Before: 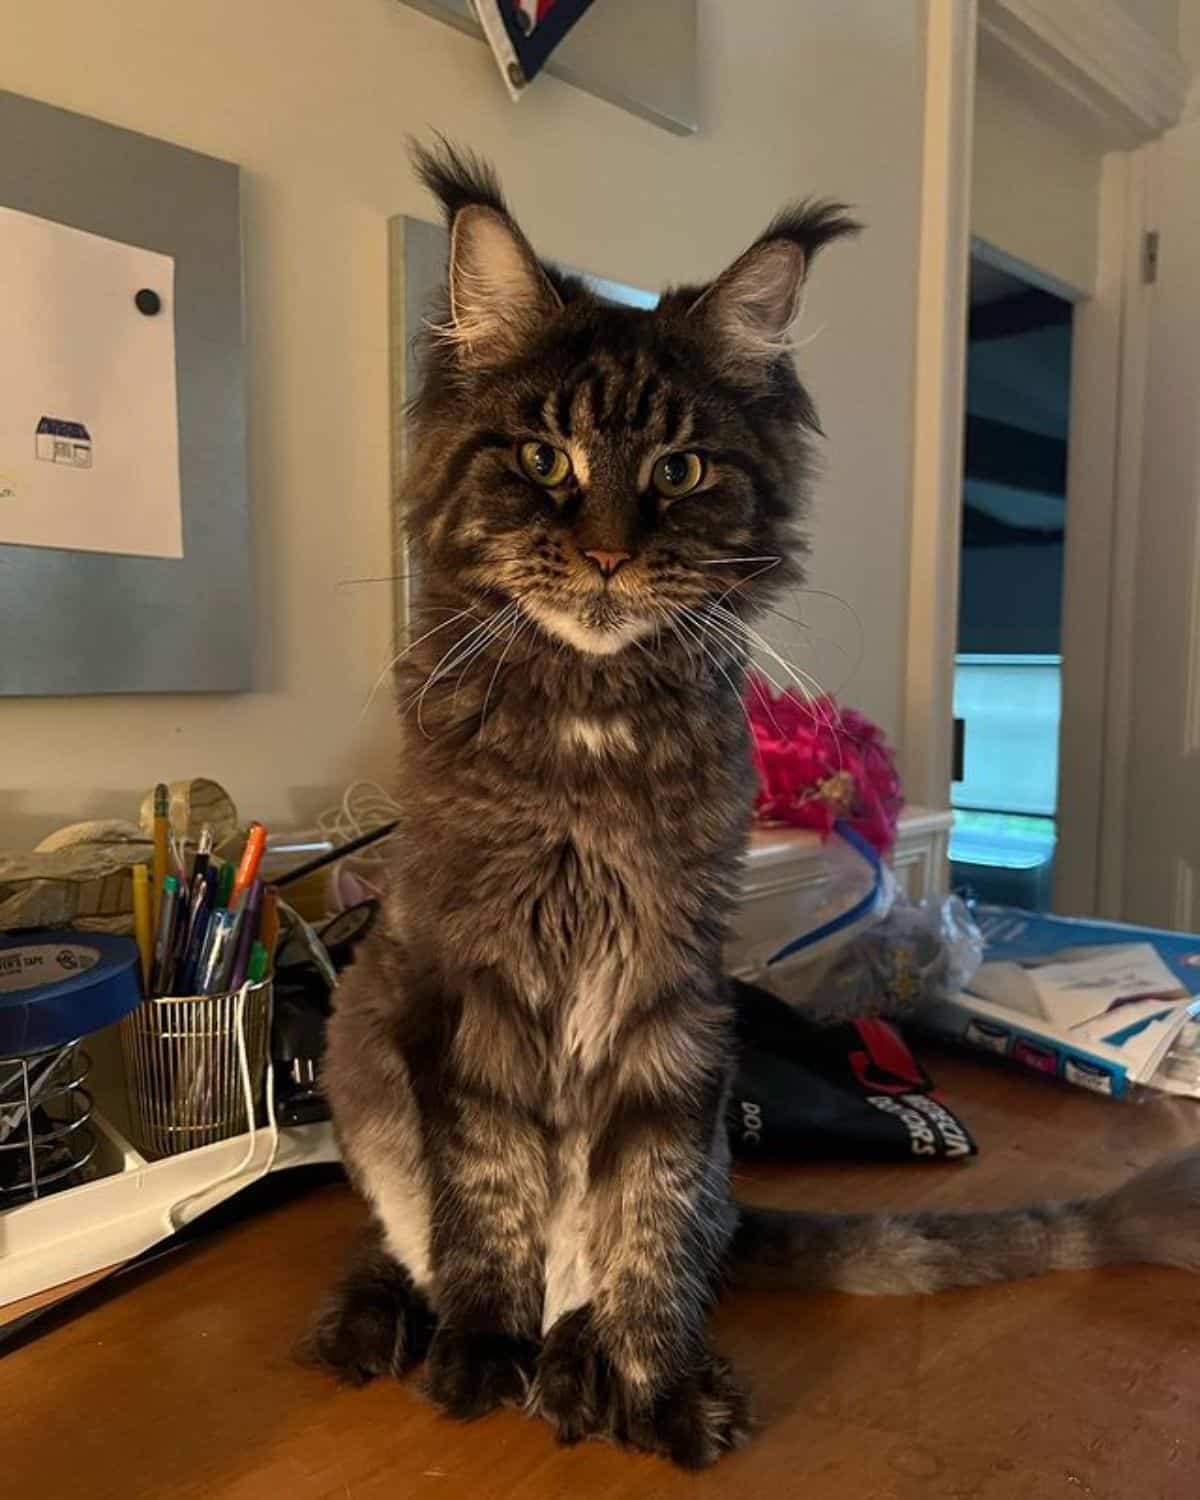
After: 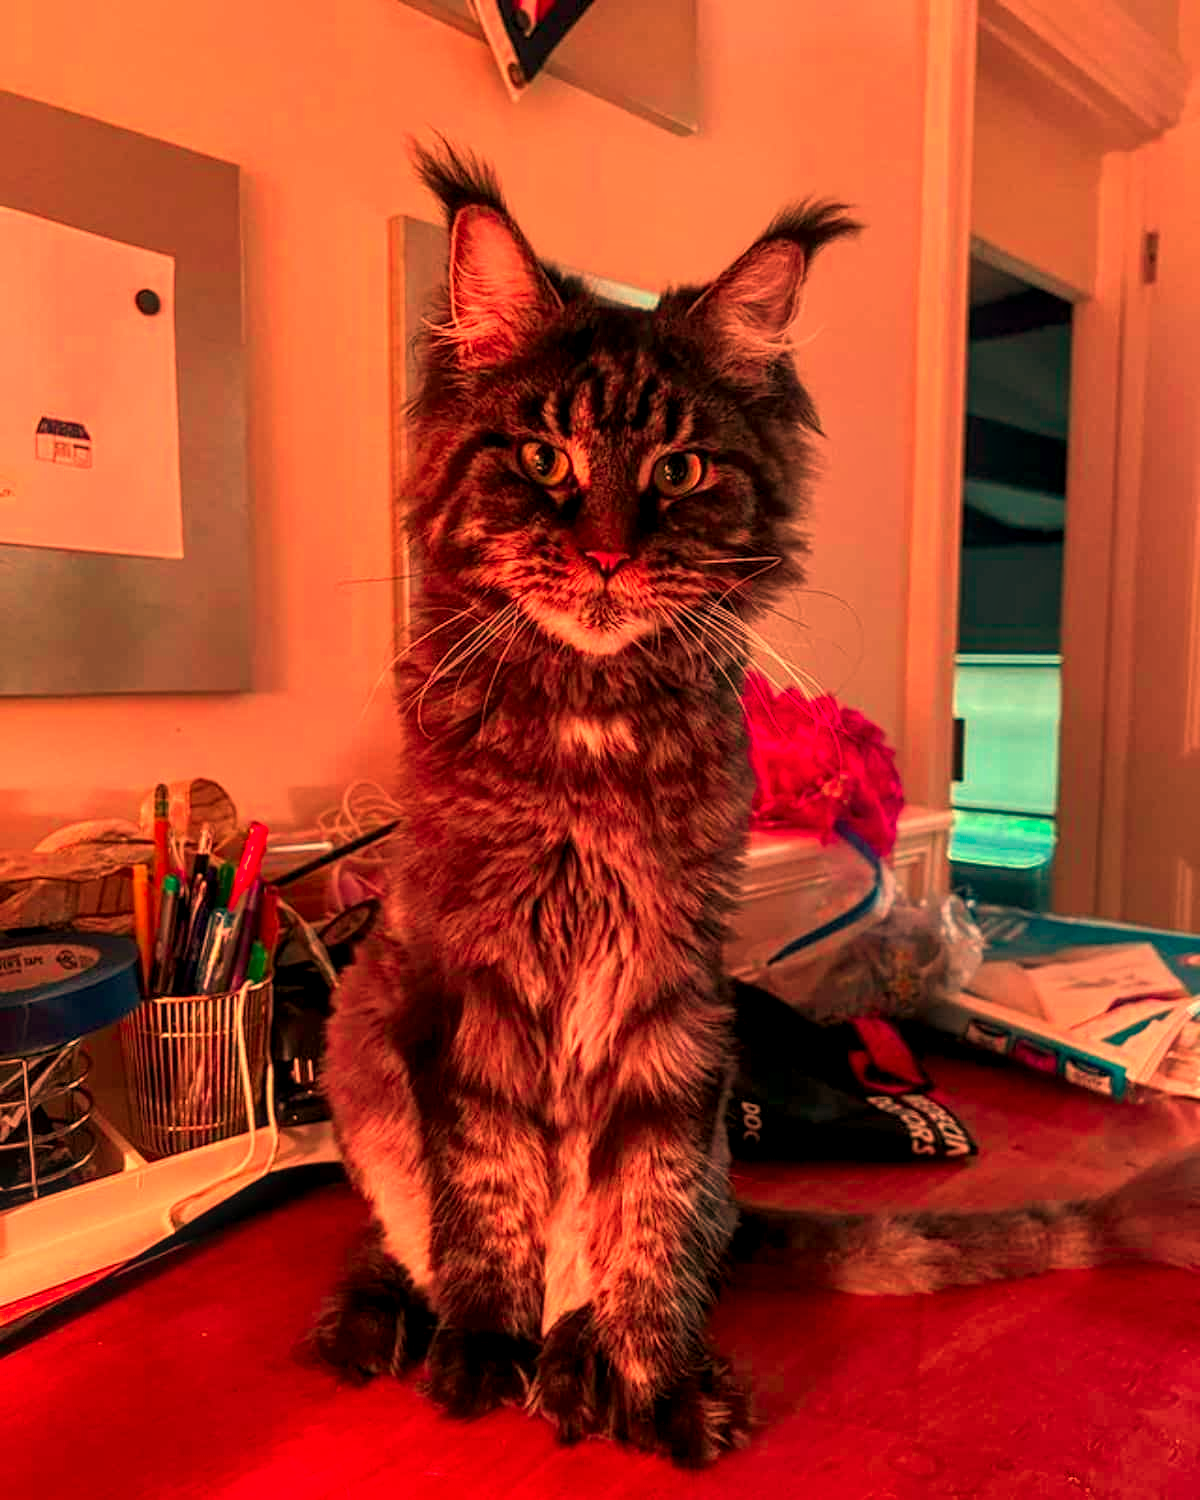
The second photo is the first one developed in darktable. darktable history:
color contrast: green-magenta contrast 1.73, blue-yellow contrast 1.15
white balance: red 1.467, blue 0.684
local contrast: detail 130%
